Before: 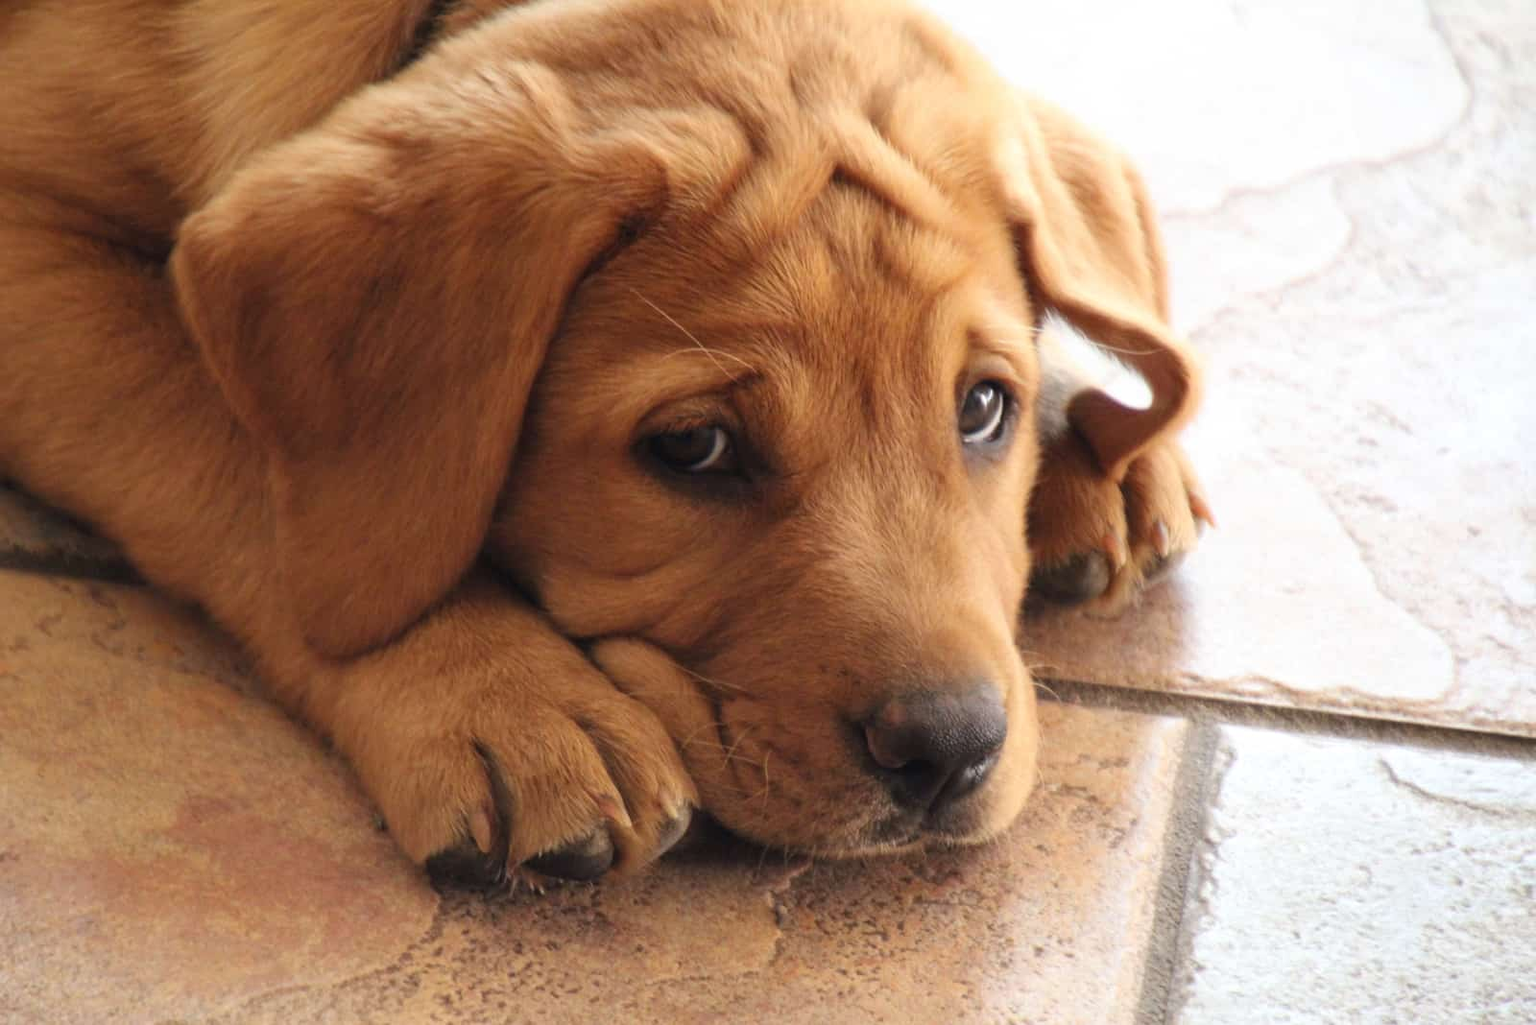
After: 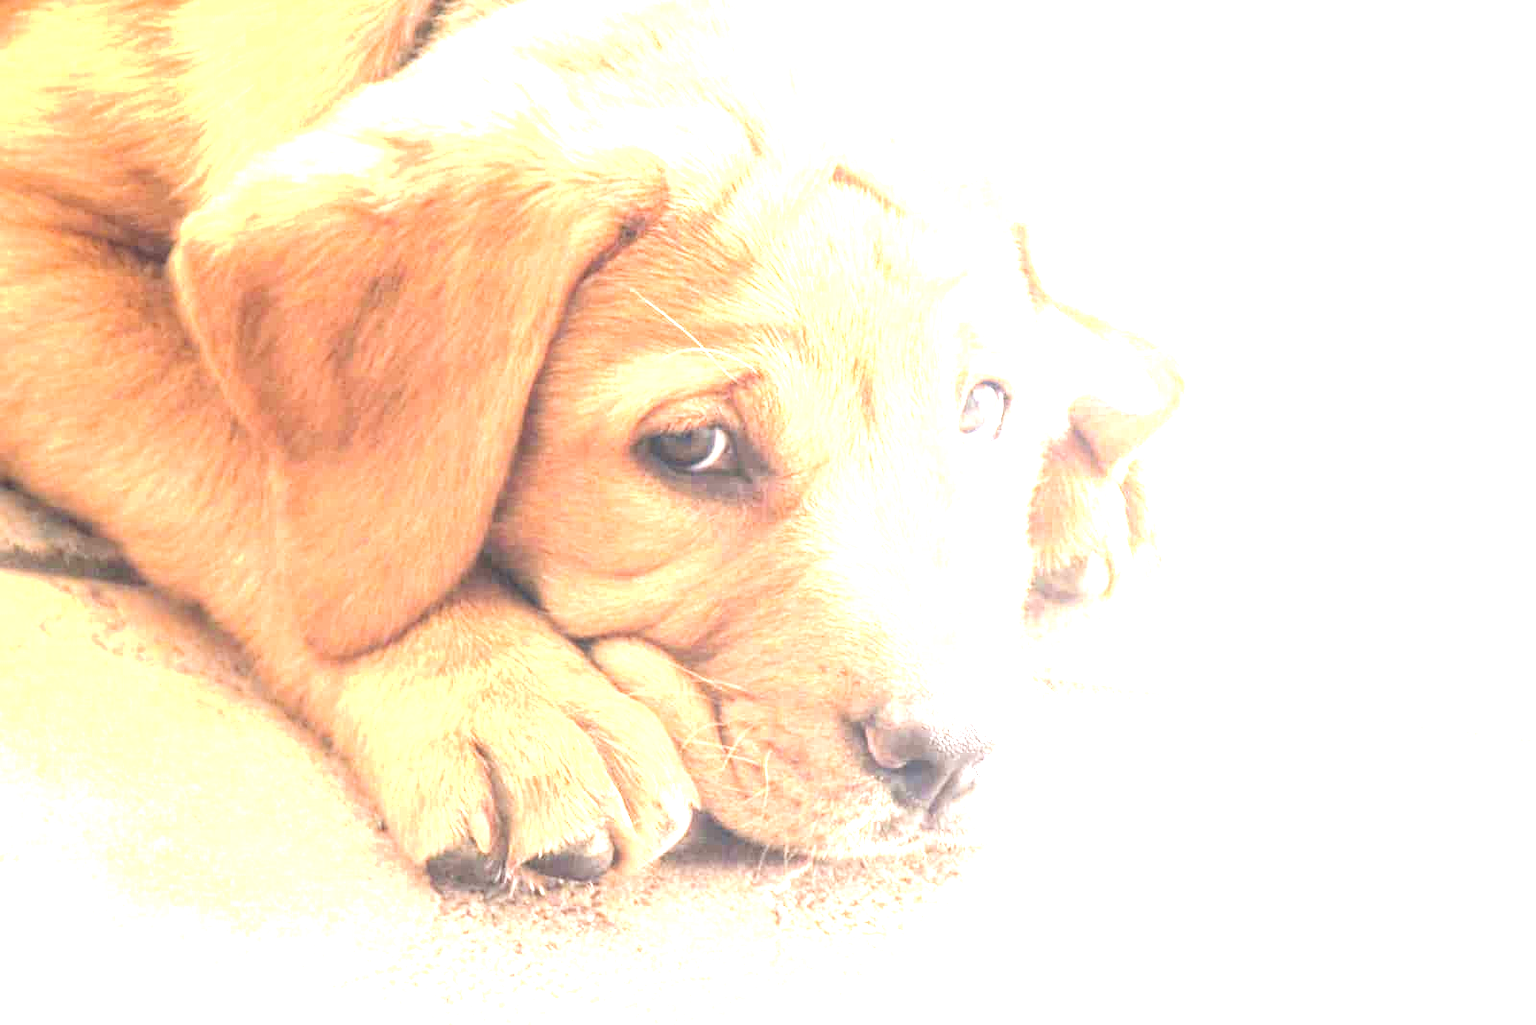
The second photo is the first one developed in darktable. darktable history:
base curve: curves: ch0 [(0, 0) (0.235, 0.266) (0.503, 0.496) (0.786, 0.72) (1, 1)], preserve colors none
exposure: exposure 2.992 EV, compensate exposure bias true, compensate highlight preservation false
local contrast: on, module defaults
